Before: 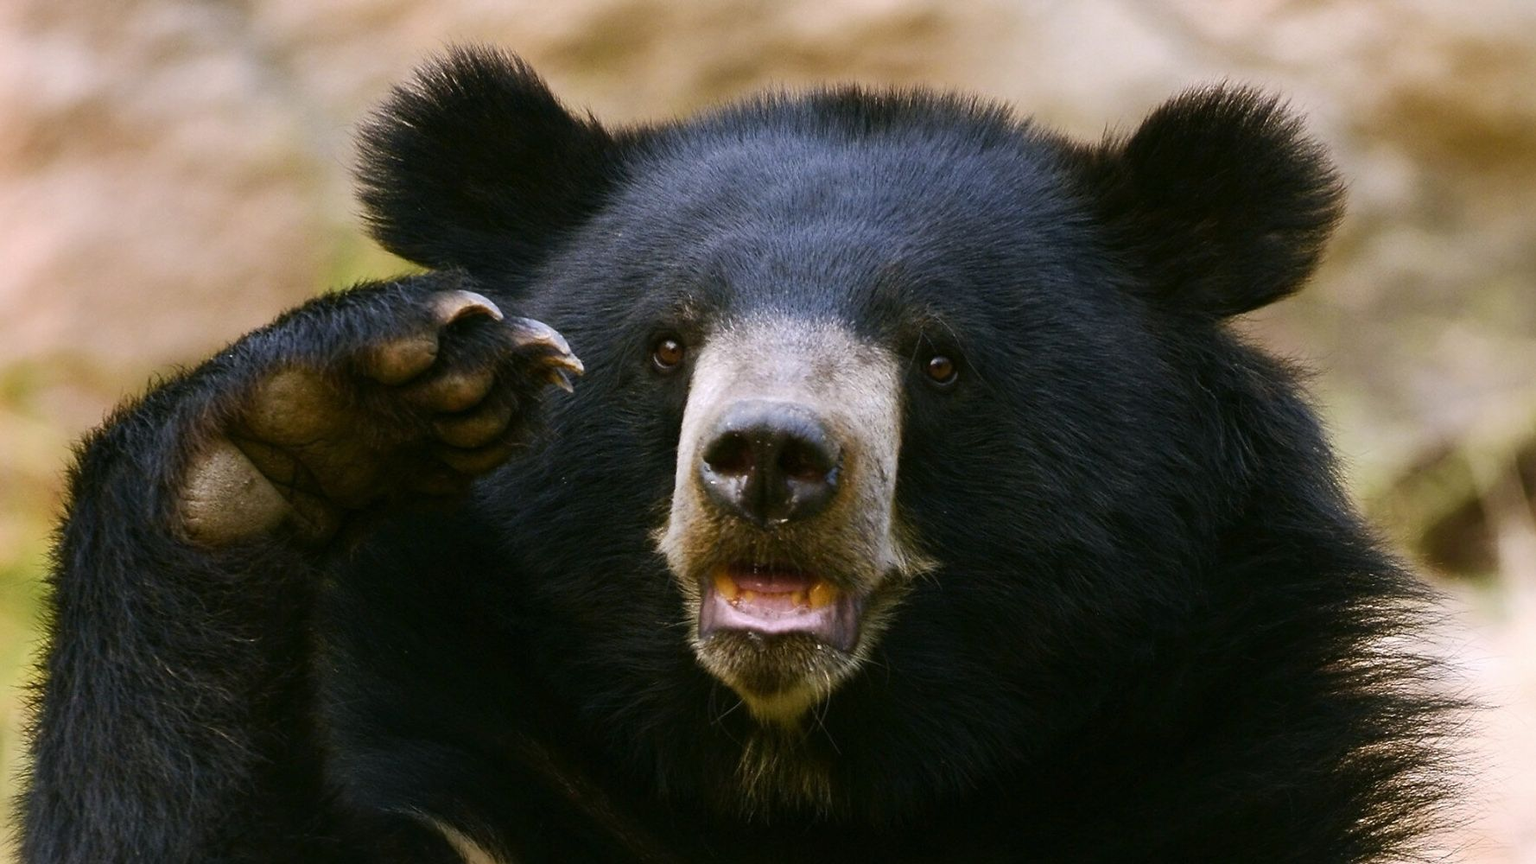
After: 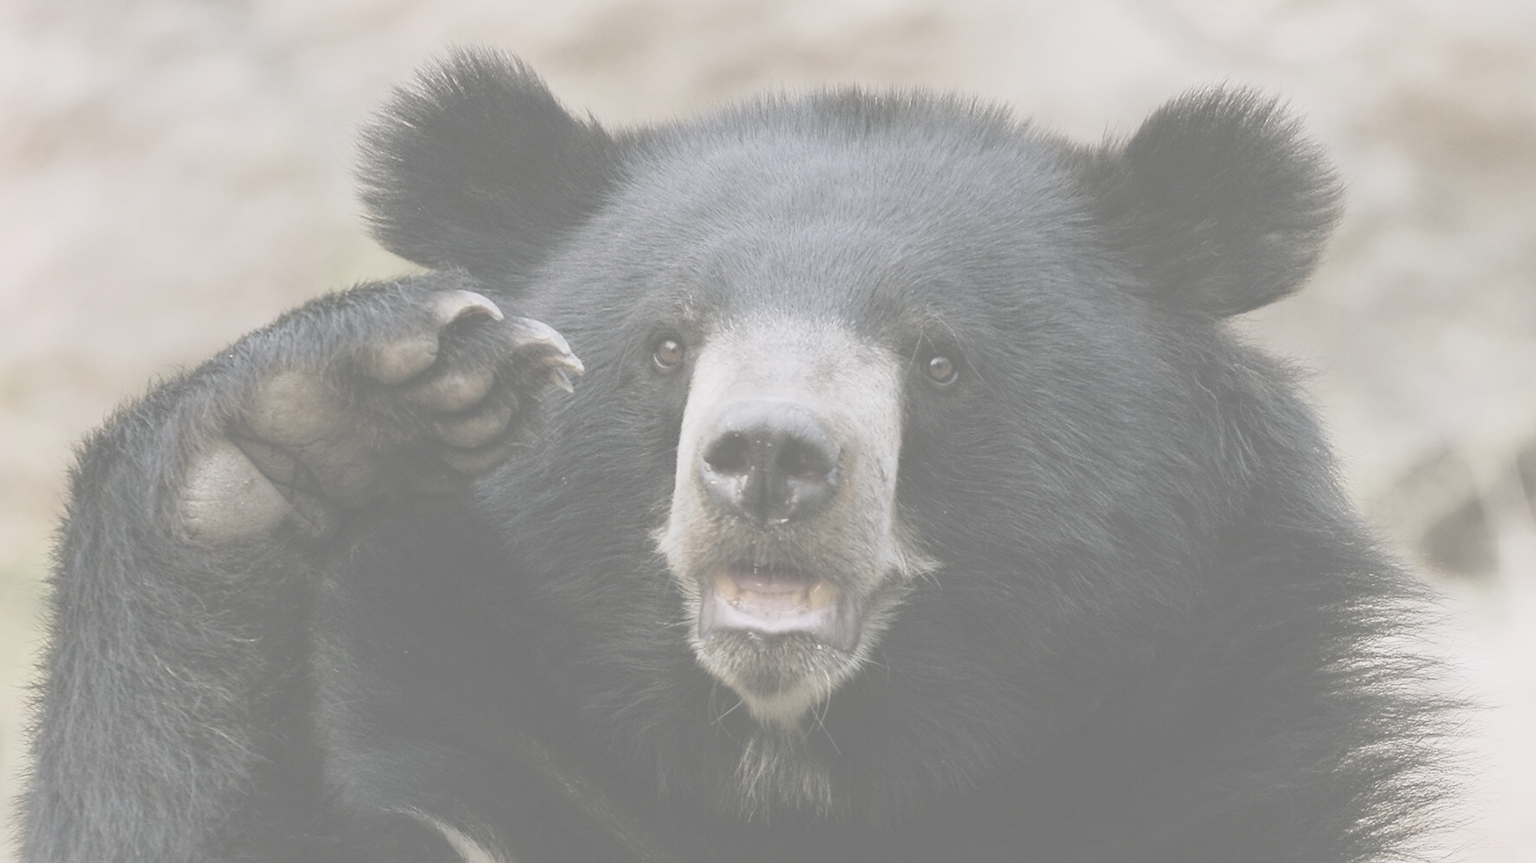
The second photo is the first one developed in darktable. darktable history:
contrast brightness saturation: contrast -0.308, brightness 0.759, saturation -0.788
